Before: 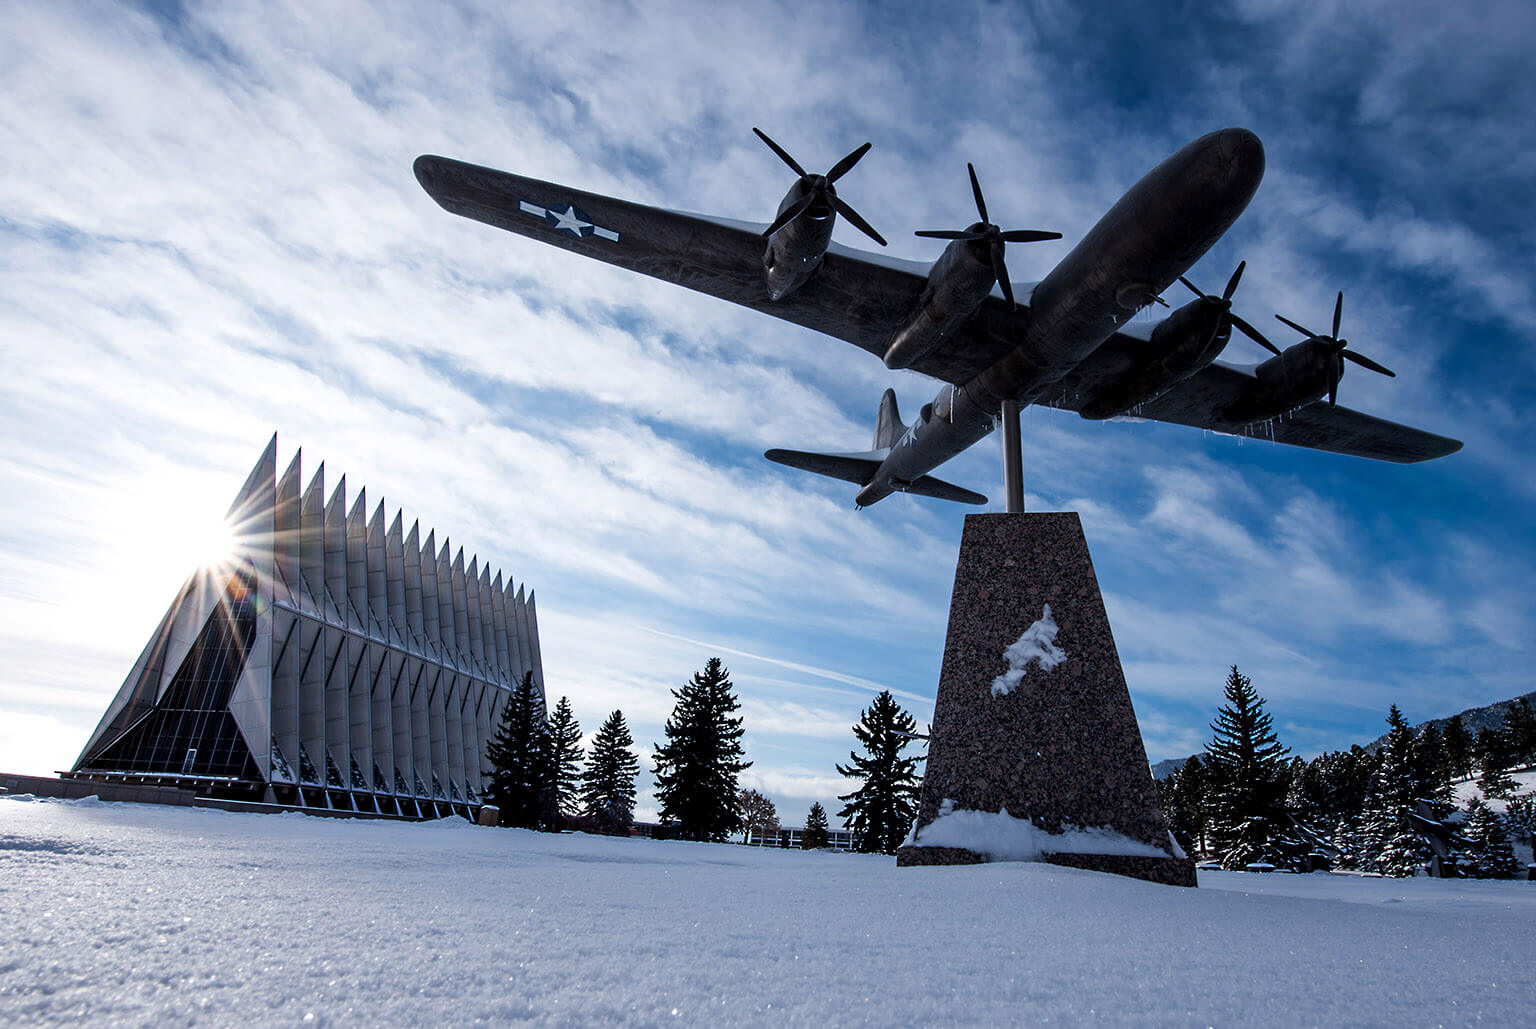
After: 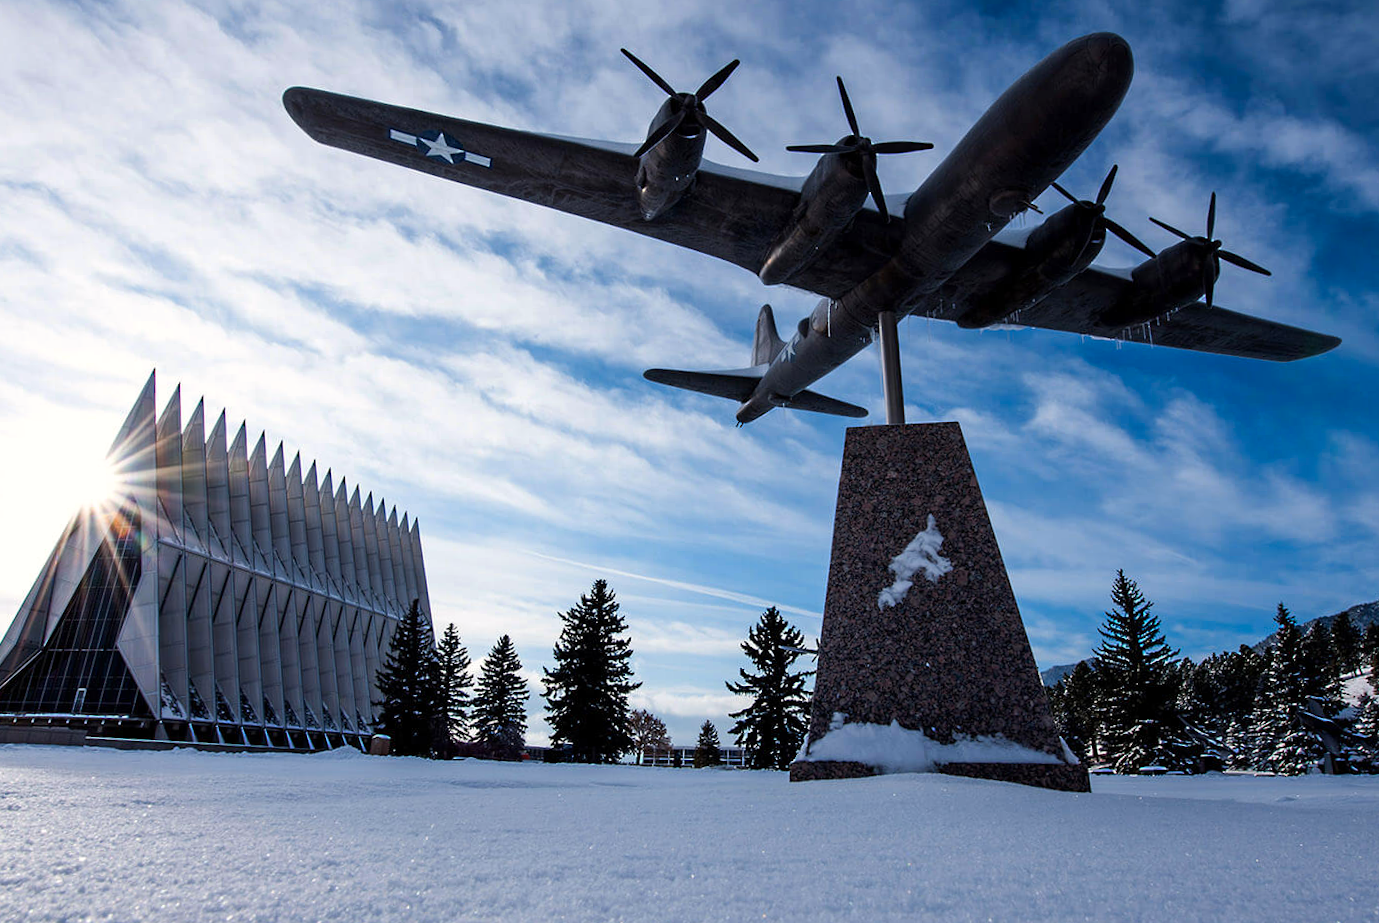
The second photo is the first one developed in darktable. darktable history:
white balance: red 1.009, blue 0.985
crop and rotate: angle 1.96°, left 5.673%, top 5.673%
contrast brightness saturation: contrast 0.04, saturation 0.16
